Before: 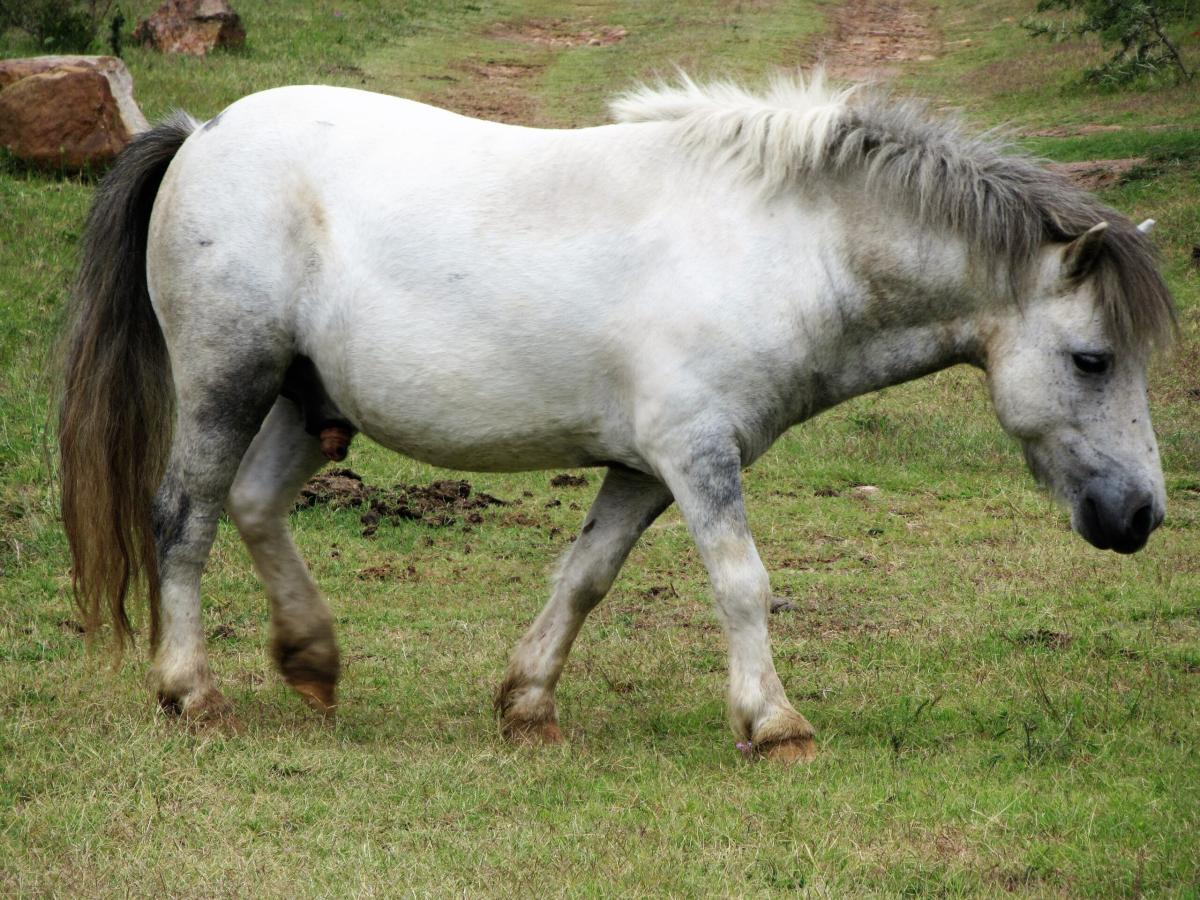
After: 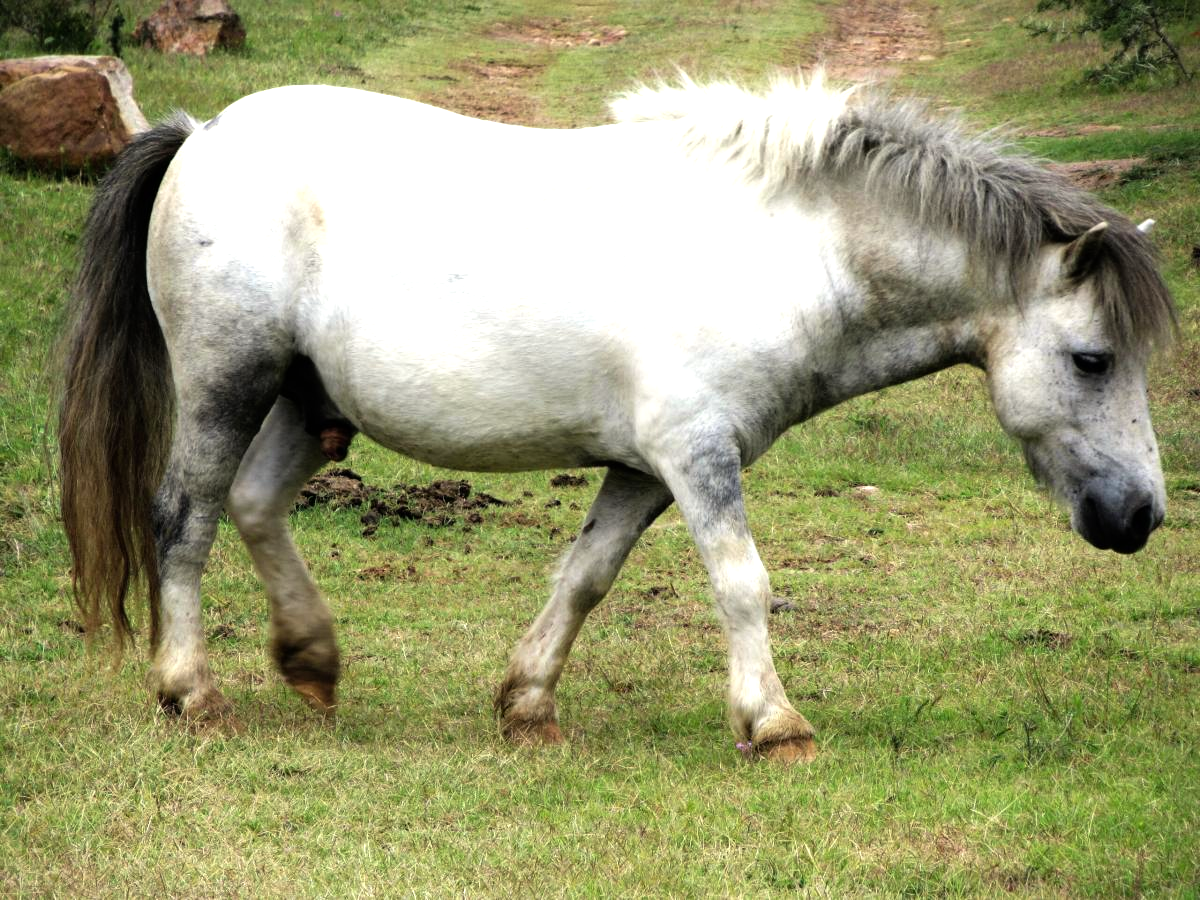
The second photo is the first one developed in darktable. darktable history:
base curve: curves: ch0 [(0, 0) (0.303, 0.277) (1, 1)], preserve colors none
tone equalizer: -8 EV -0.785 EV, -7 EV -0.695 EV, -6 EV -0.578 EV, -5 EV -0.415 EV, -3 EV 0.372 EV, -2 EV 0.6 EV, -1 EV 0.686 EV, +0 EV 0.765 EV
color correction: highlights b* 2.9
